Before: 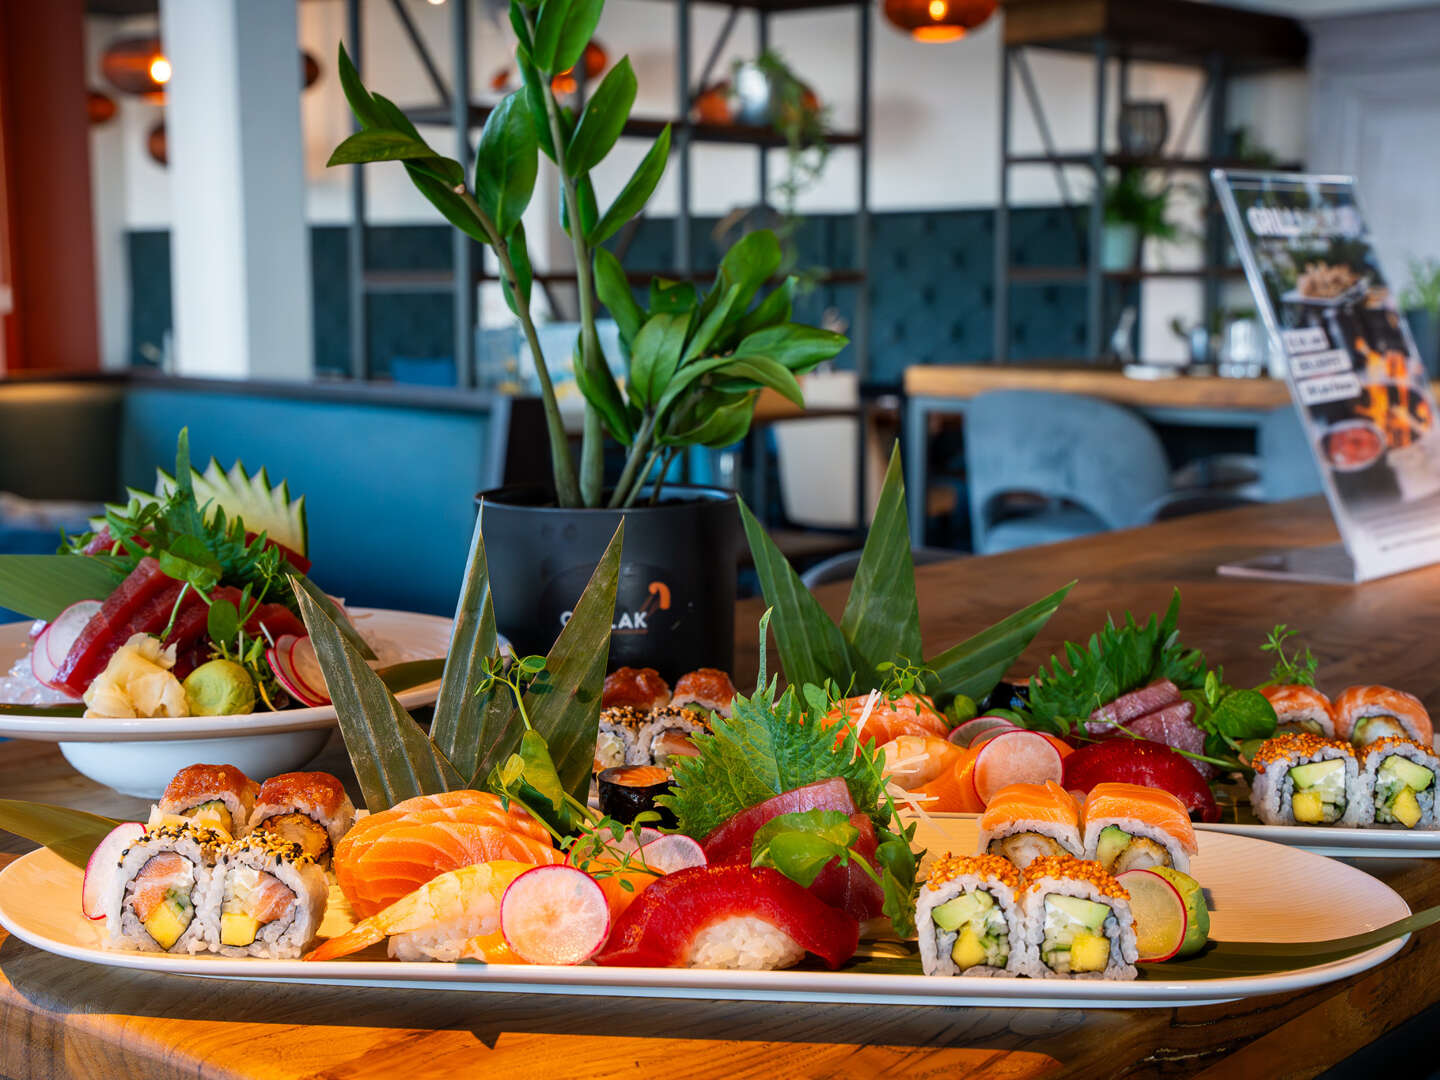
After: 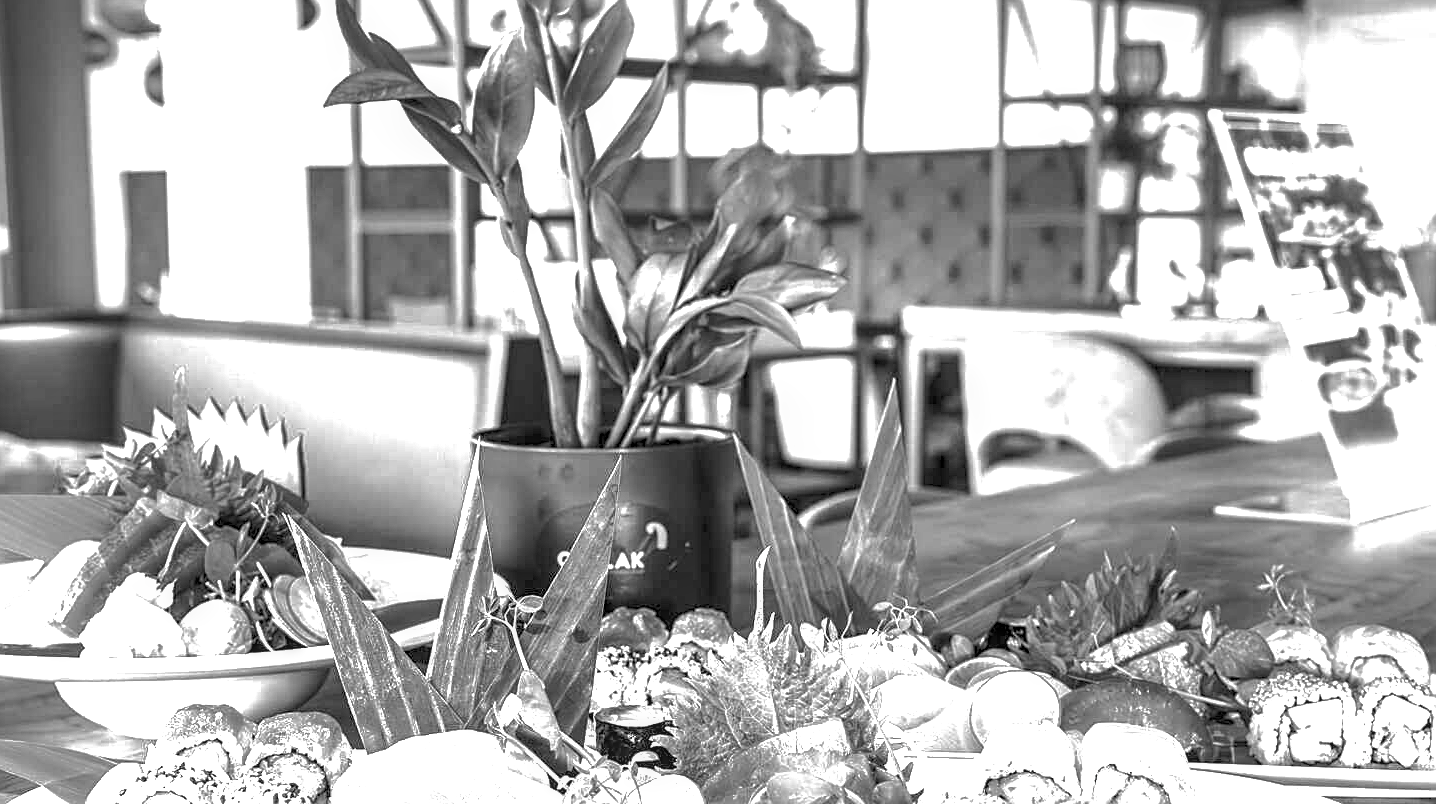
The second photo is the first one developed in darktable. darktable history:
exposure: black level correction 0, exposure 1.971 EV, compensate exposure bias true, compensate highlight preservation false
crop: left 0.245%, top 5.562%, bottom 19.921%
sharpen: on, module defaults
local contrast: on, module defaults
color calibration: output gray [0.21, 0.42, 0.37, 0], illuminant same as pipeline (D50), adaptation XYZ, x 0.345, y 0.358, temperature 5007.63 K
shadows and highlights: on, module defaults
color balance rgb: linear chroma grading › global chroma 14.502%, perceptual saturation grading › global saturation 25.526%, perceptual brilliance grading › global brilliance 11.139%, global vibrance 20%
